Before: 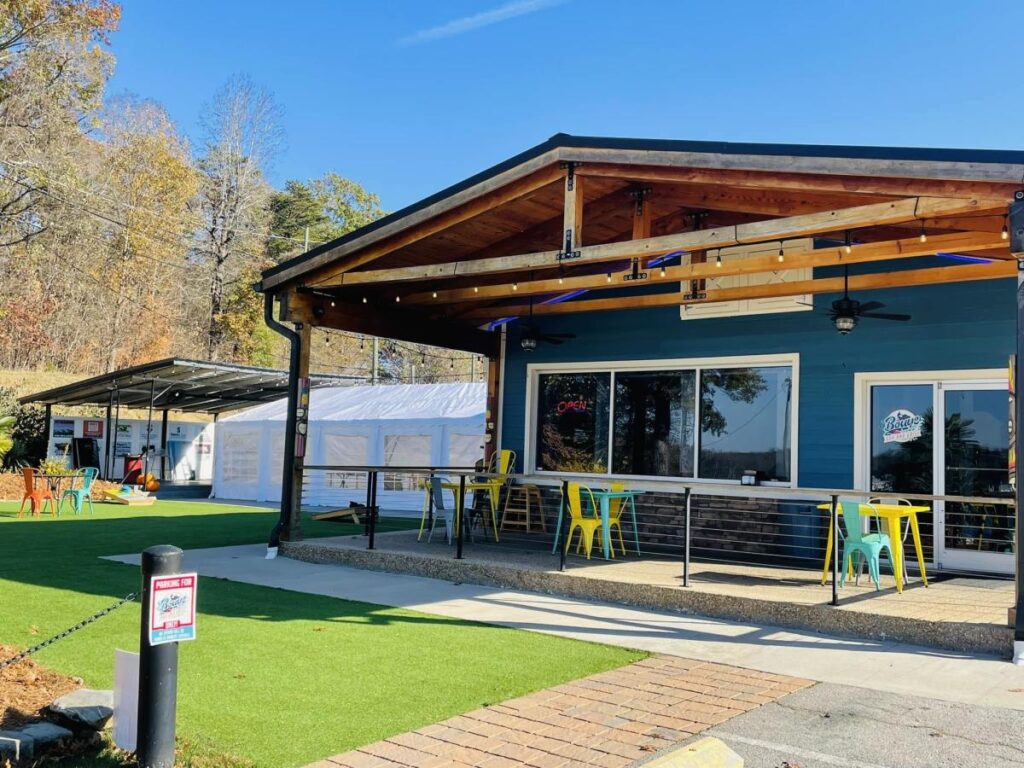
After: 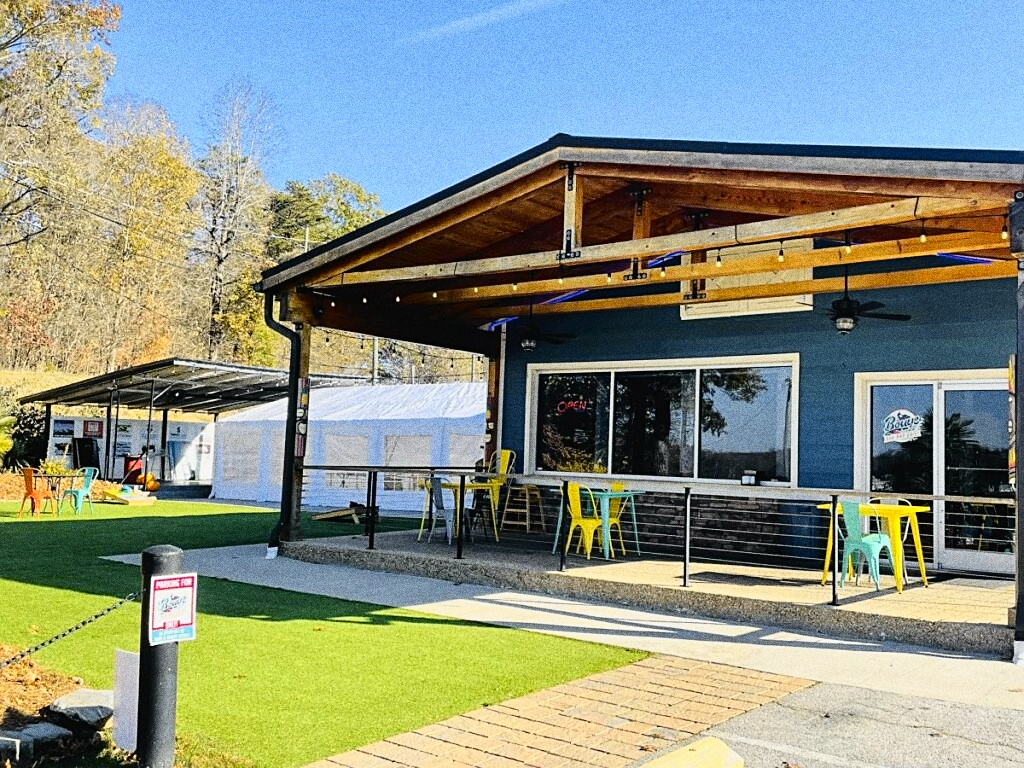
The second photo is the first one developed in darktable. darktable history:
tone curve: curves: ch0 [(0, 0.013) (0.129, 0.1) (0.327, 0.382) (0.489, 0.573) (0.66, 0.748) (0.858, 0.926) (1, 0.977)]; ch1 [(0, 0) (0.353, 0.344) (0.45, 0.46) (0.498, 0.498) (0.521, 0.512) (0.563, 0.559) (0.592, 0.578) (0.647, 0.657) (1, 1)]; ch2 [(0, 0) (0.333, 0.346) (0.375, 0.375) (0.424, 0.43) (0.476, 0.492) (0.502, 0.502) (0.524, 0.531) (0.579, 0.61) (0.612, 0.644) (0.66, 0.715) (1, 1)], color space Lab, independent channels, preserve colors none
grain: strength 49.07%
sharpen: on, module defaults
